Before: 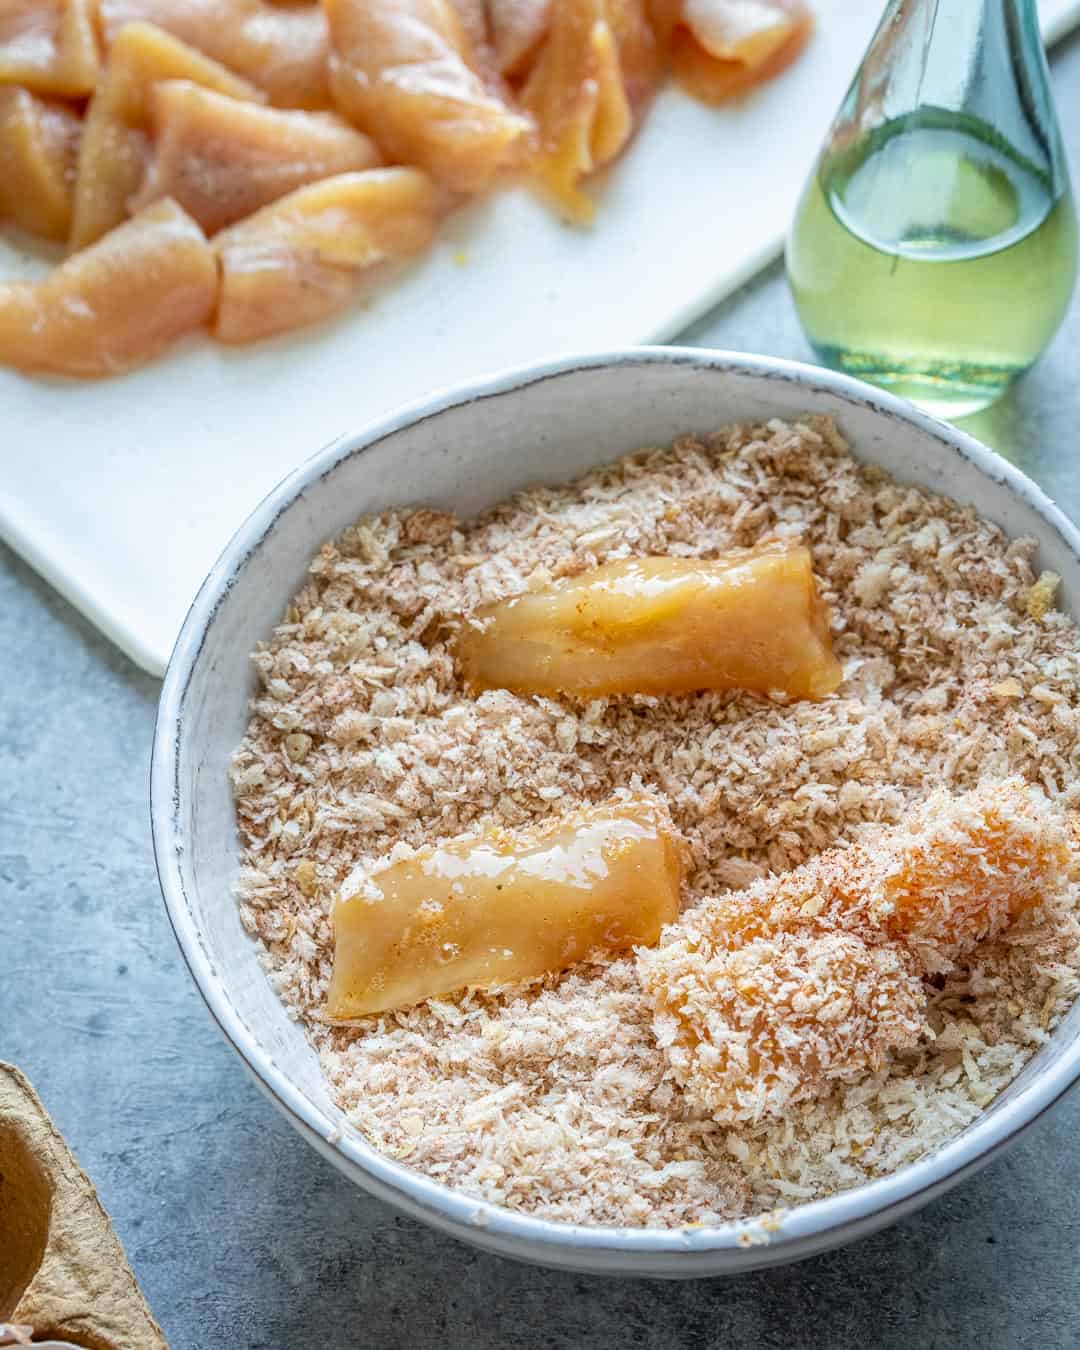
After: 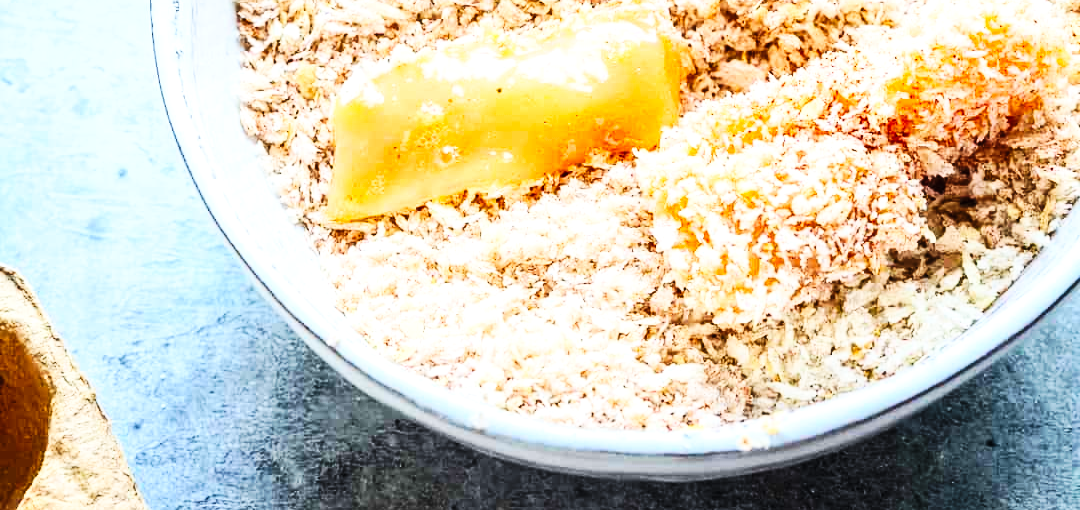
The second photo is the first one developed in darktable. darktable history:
contrast brightness saturation: contrast 0.199, brightness 0.161, saturation 0.227
base curve: curves: ch0 [(0, 0) (0.032, 0.025) (0.121, 0.166) (0.206, 0.329) (0.605, 0.79) (1, 1)], preserve colors none
crop and rotate: top 59.069%, bottom 3.13%
tone equalizer: -8 EV -0.79 EV, -7 EV -0.724 EV, -6 EV -0.57 EV, -5 EV -0.425 EV, -3 EV 0.392 EV, -2 EV 0.6 EV, -1 EV 0.678 EV, +0 EV 0.778 EV, edges refinement/feathering 500, mask exposure compensation -1.57 EV, preserve details no
